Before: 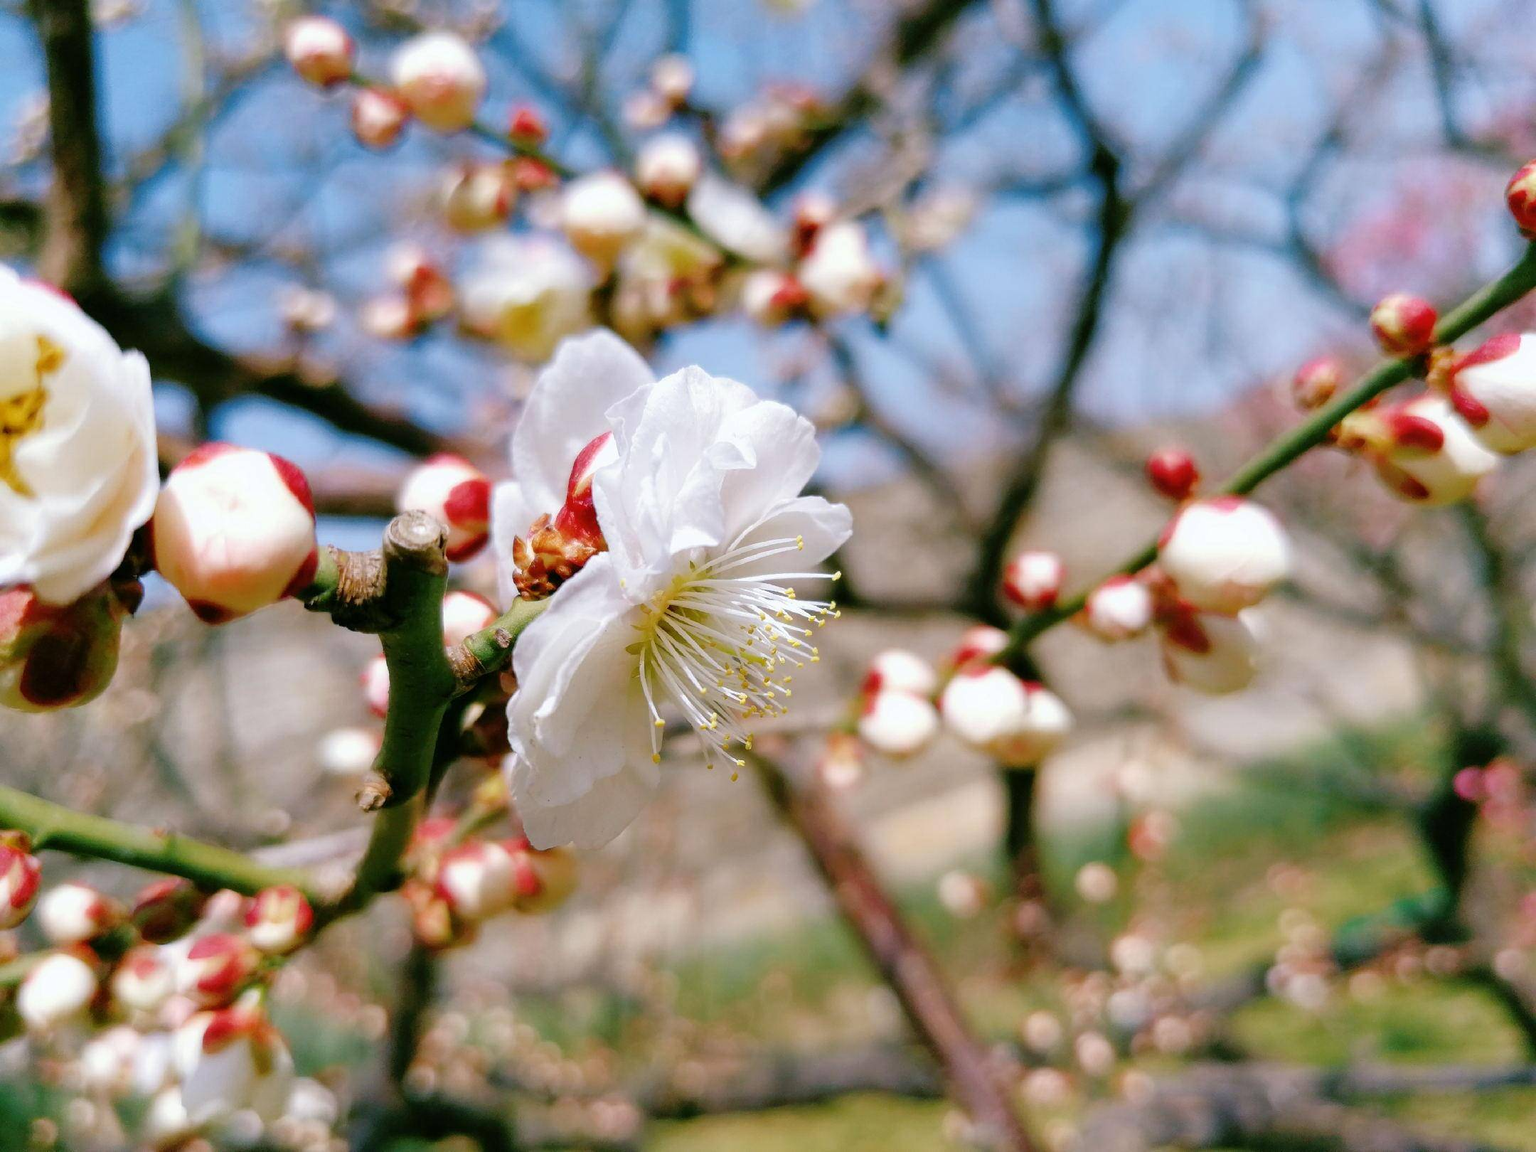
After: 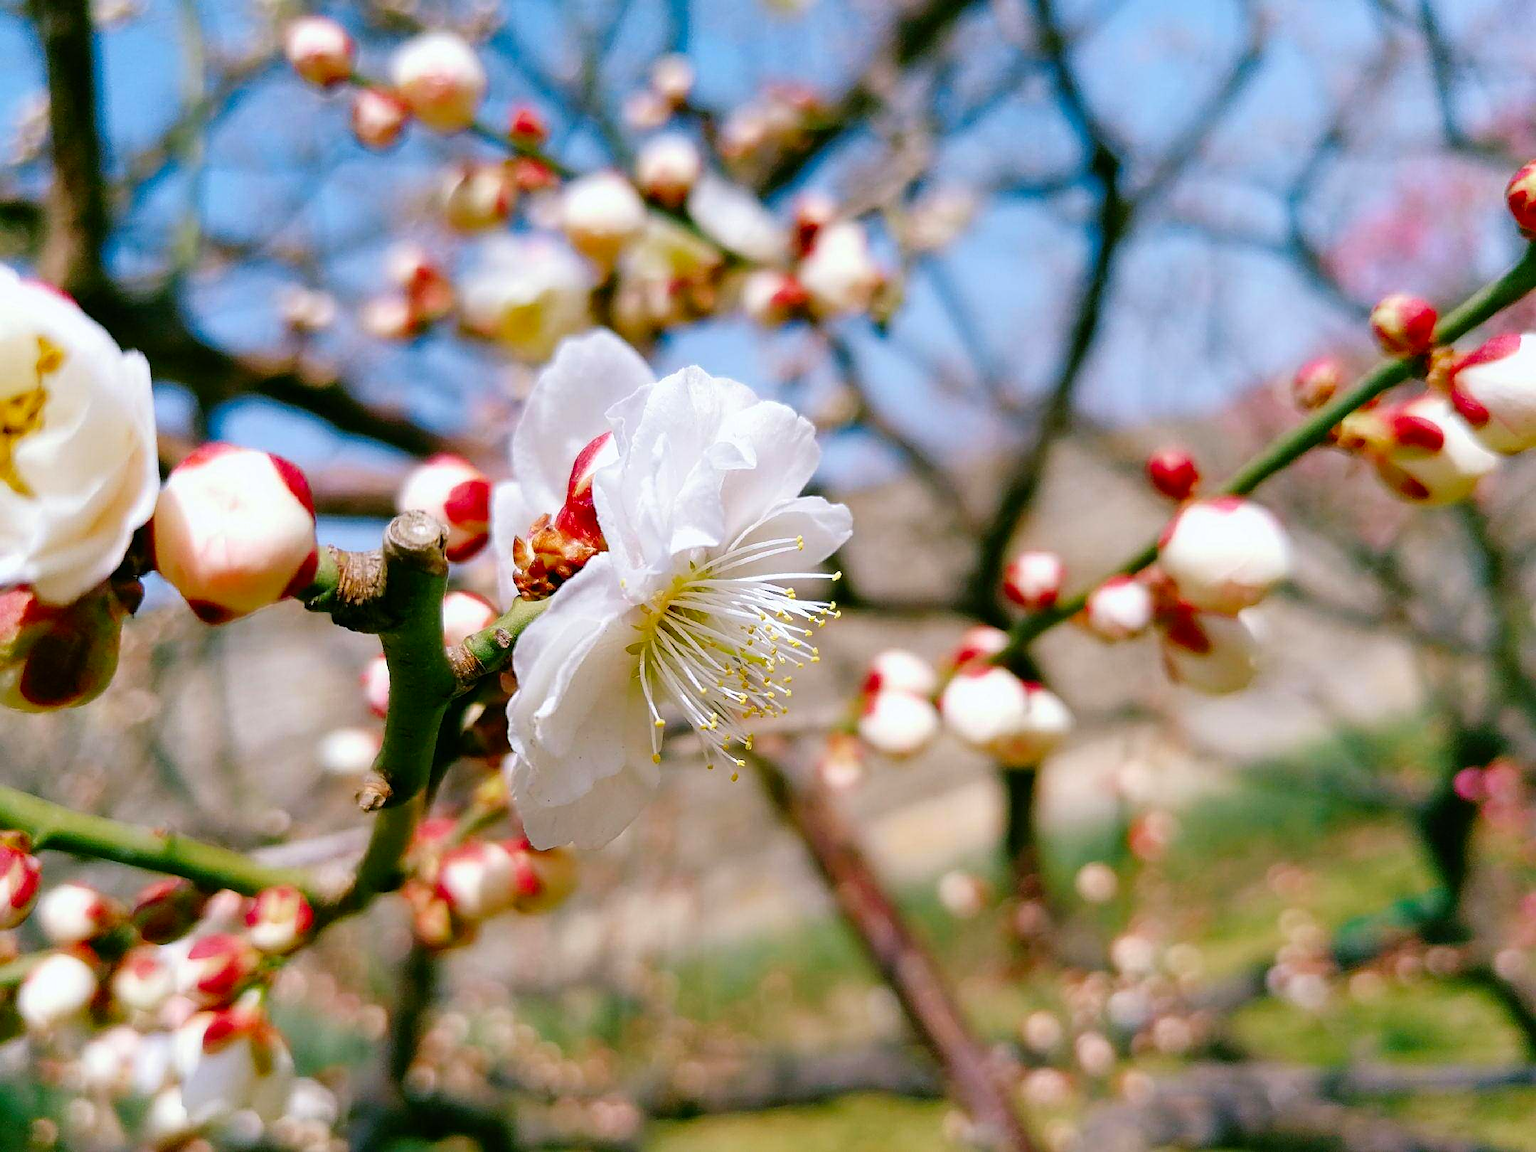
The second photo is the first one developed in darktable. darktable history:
sharpen: on, module defaults
contrast brightness saturation: contrast 0.081, saturation 0.201
